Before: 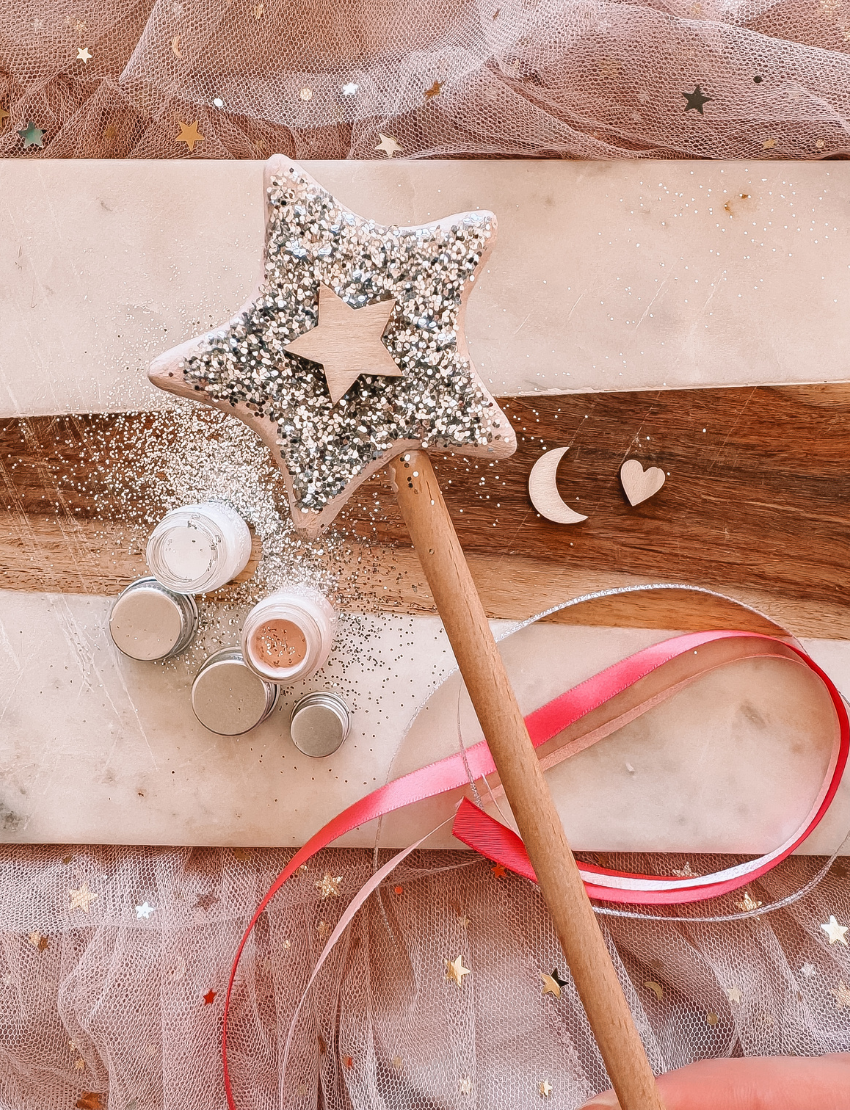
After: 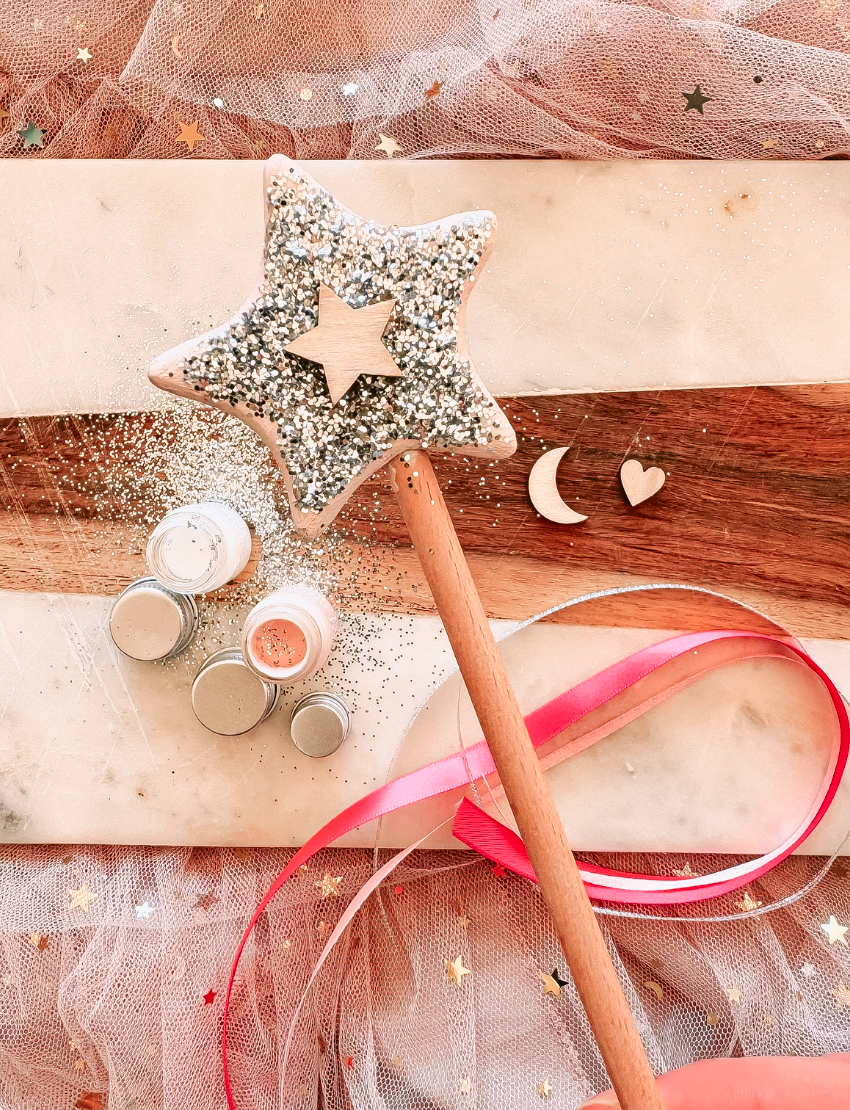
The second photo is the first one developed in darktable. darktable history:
tone curve: curves: ch0 [(0.003, 0.029) (0.037, 0.036) (0.149, 0.117) (0.297, 0.318) (0.422, 0.474) (0.531, 0.6) (0.743, 0.809) (0.889, 0.941) (1, 0.98)]; ch1 [(0, 0) (0.305, 0.325) (0.453, 0.437) (0.482, 0.479) (0.501, 0.5) (0.506, 0.503) (0.564, 0.578) (0.587, 0.625) (0.666, 0.727) (1, 1)]; ch2 [(0, 0) (0.323, 0.277) (0.408, 0.399) (0.45, 0.48) (0.499, 0.502) (0.512, 0.523) (0.57, 0.595) (0.653, 0.671) (0.768, 0.744) (1, 1)], color space Lab, independent channels, preserve colors none
